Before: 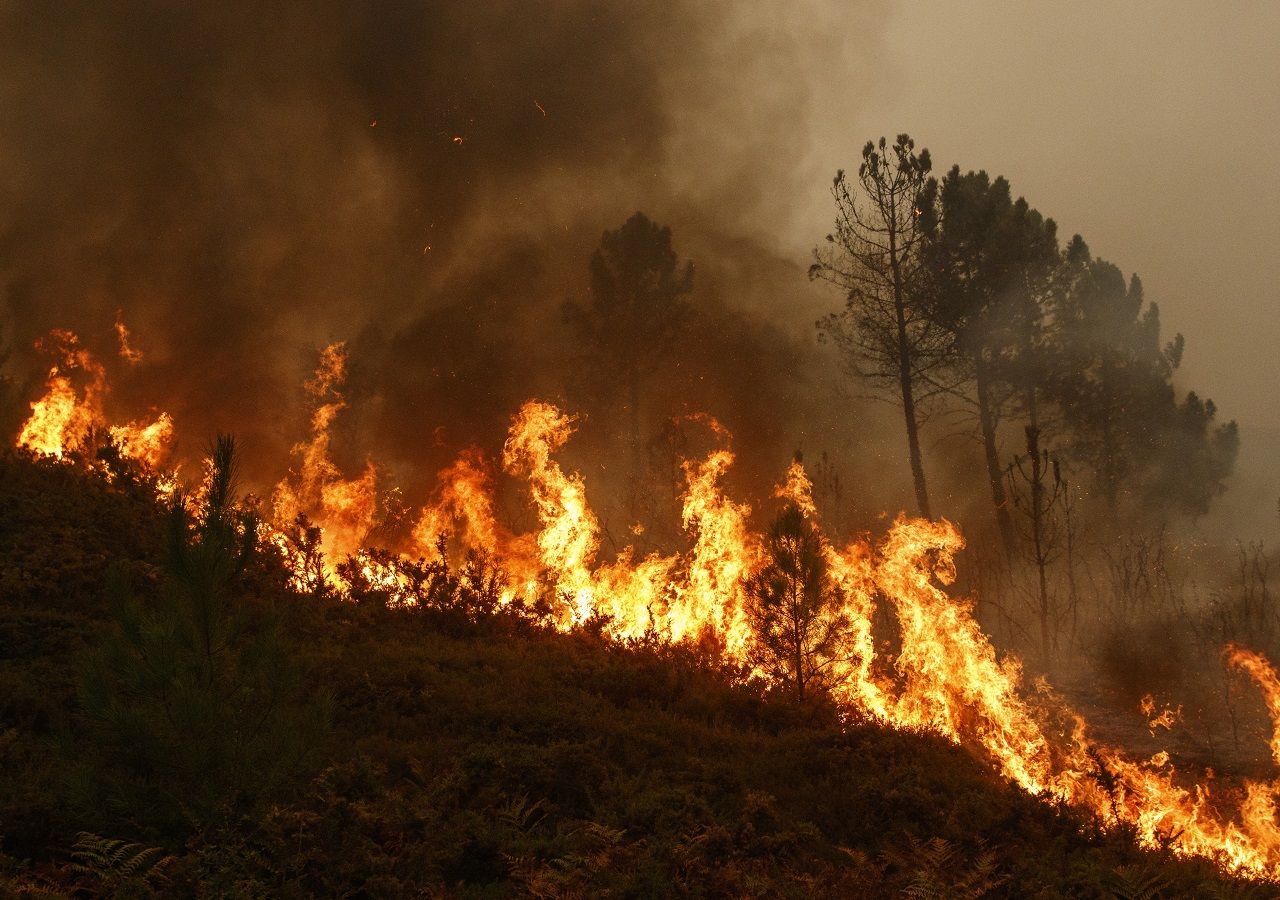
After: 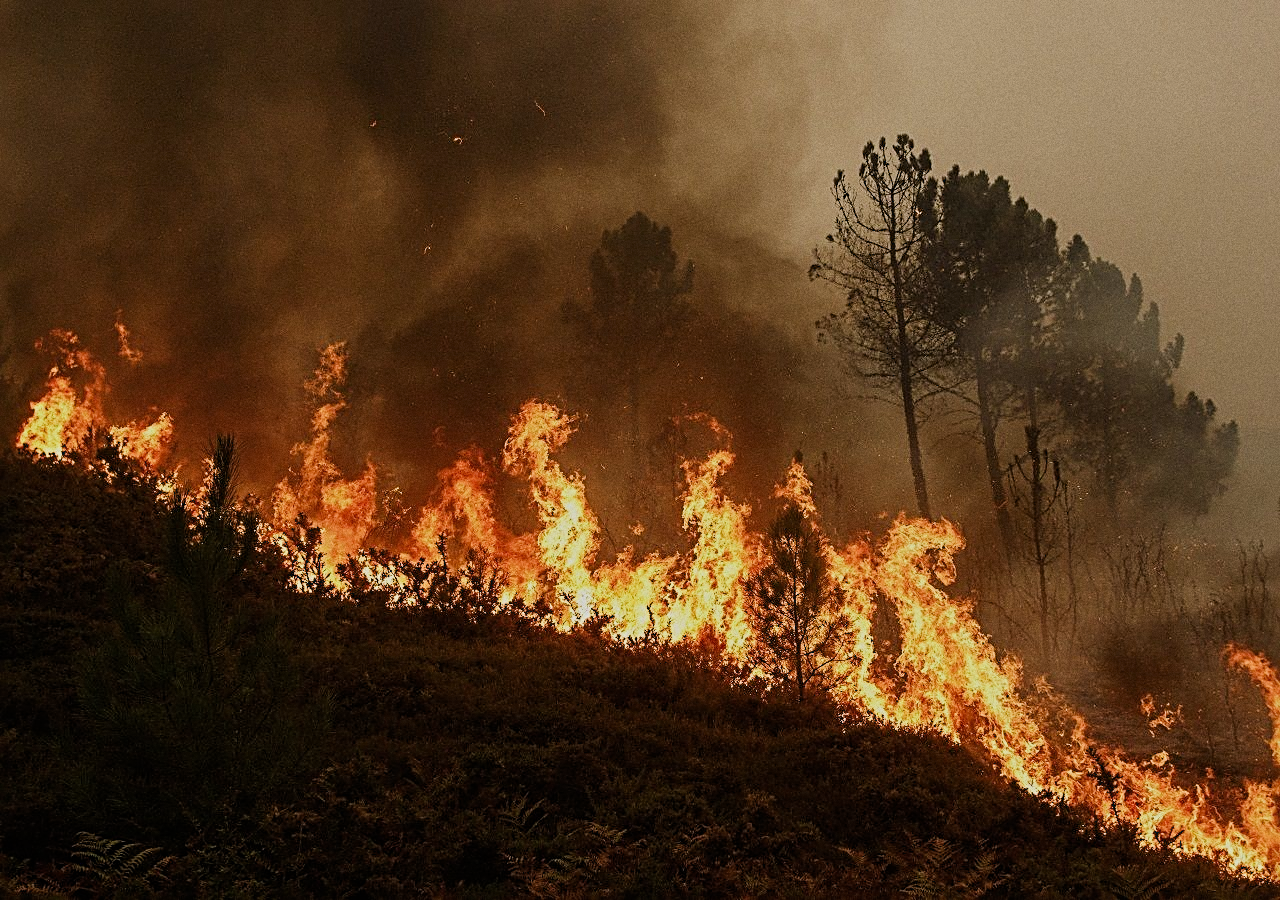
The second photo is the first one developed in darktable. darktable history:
filmic rgb: black relative exposure -16 EV, white relative exposure 6.12 EV, hardness 5.22
grain: on, module defaults
sharpen: radius 2.817, amount 0.715
